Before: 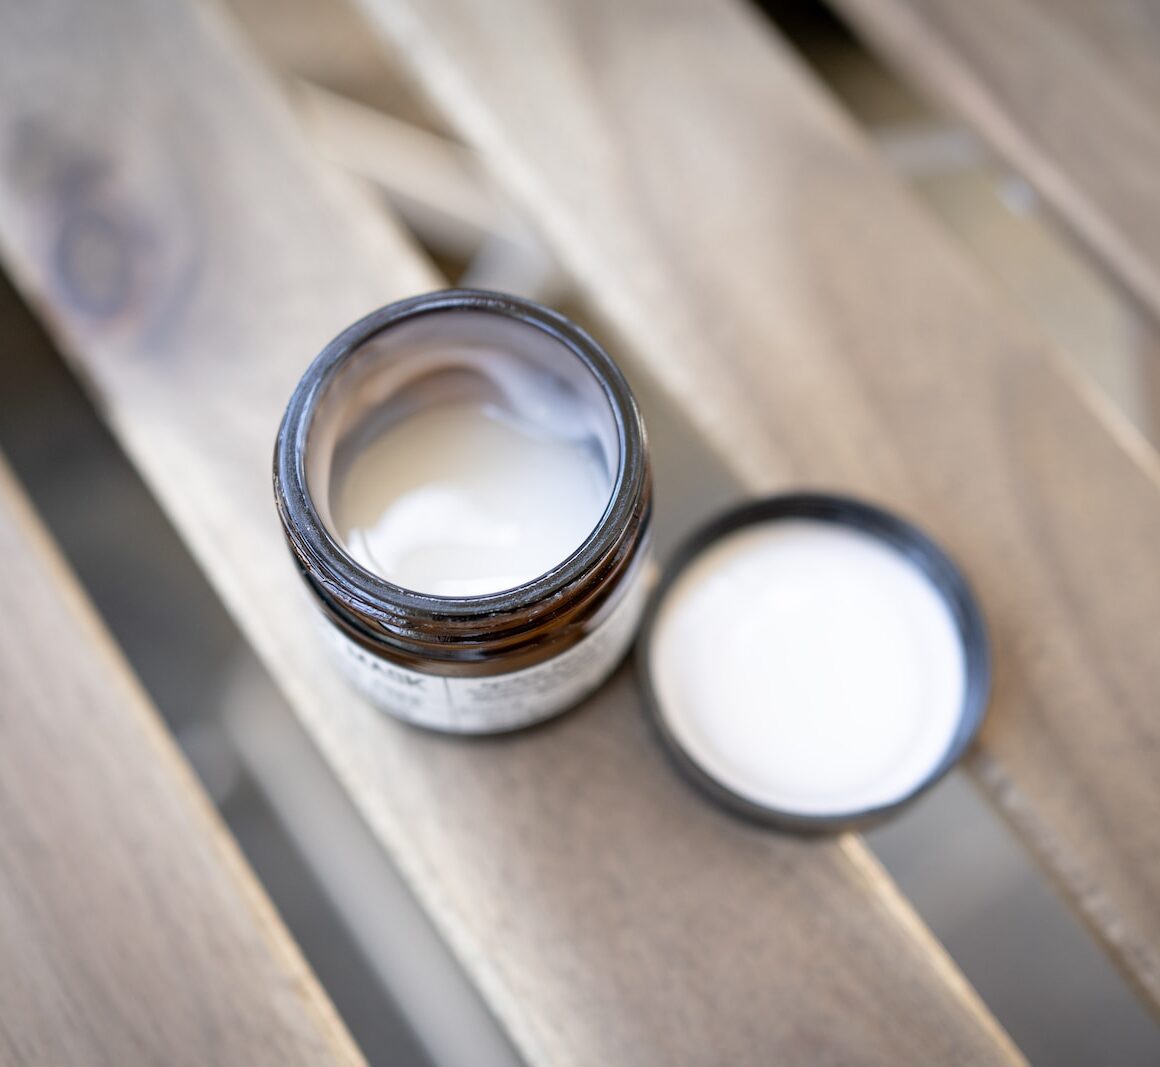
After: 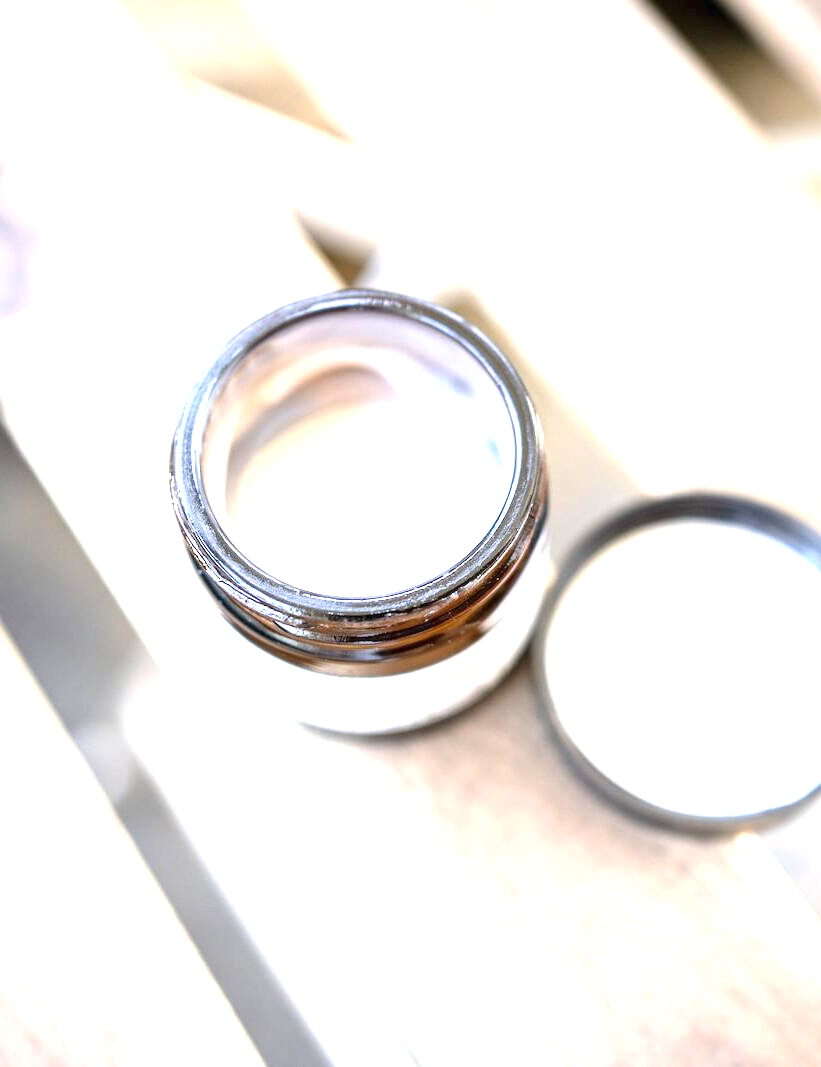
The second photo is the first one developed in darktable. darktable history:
exposure: black level correction 0, exposure 1.9 EV, compensate highlight preservation false
crop and rotate: left 9.061%, right 20.142%
